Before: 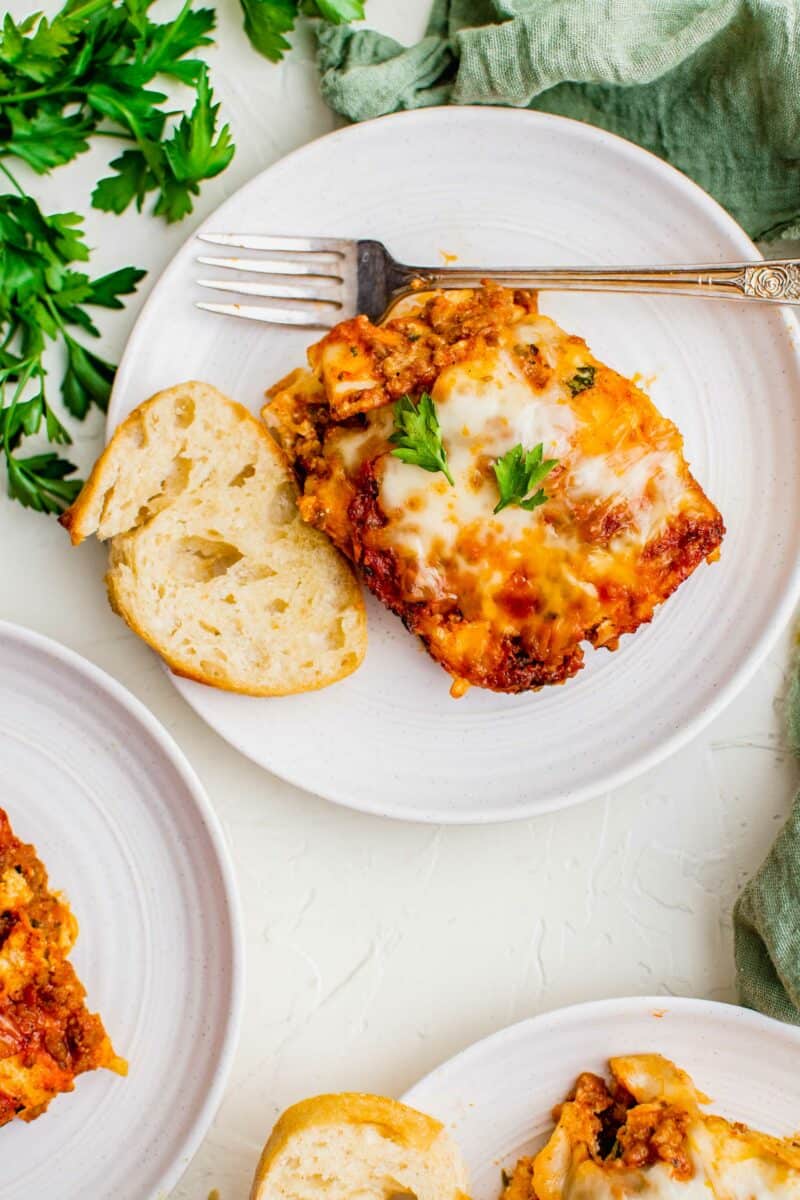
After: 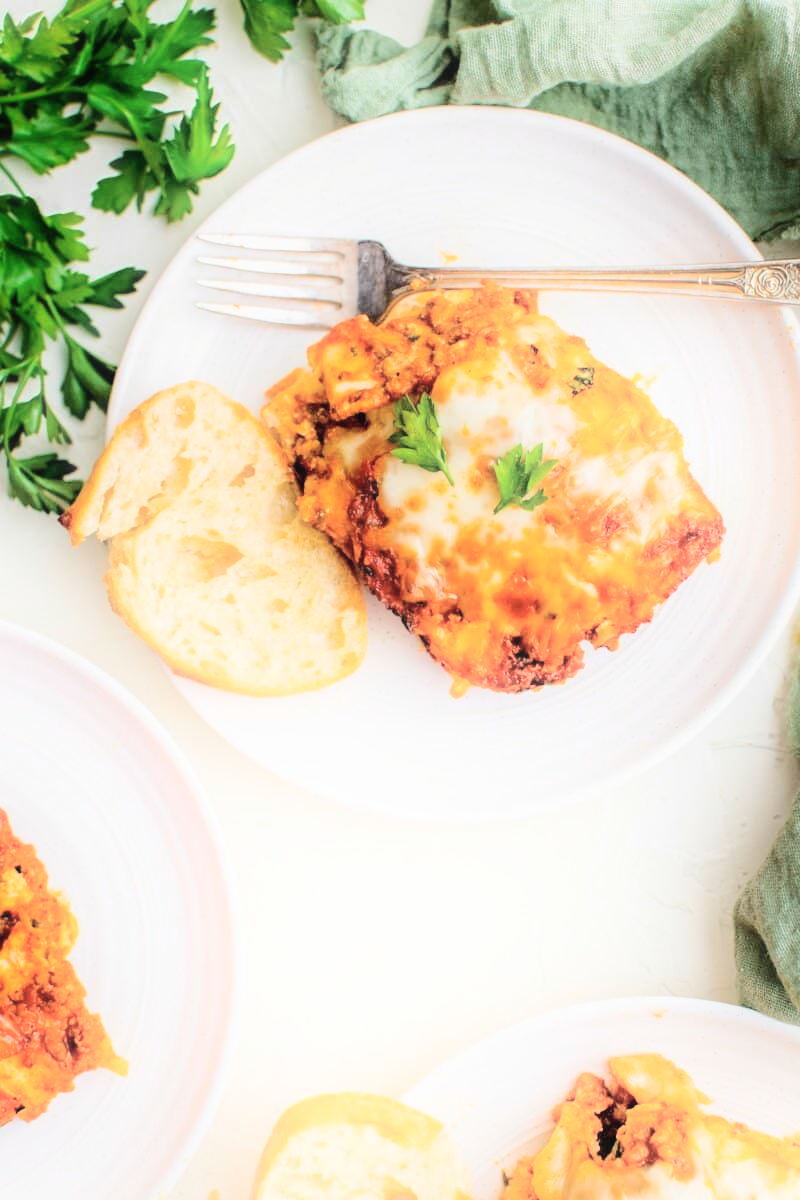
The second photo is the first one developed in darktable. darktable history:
local contrast: mode bilateral grid, contrast 14, coarseness 35, detail 104%, midtone range 0.2
haze removal: strength -0.101, compatibility mode true, adaptive false
shadows and highlights: shadows -21.12, highlights 98.16, soften with gaussian
